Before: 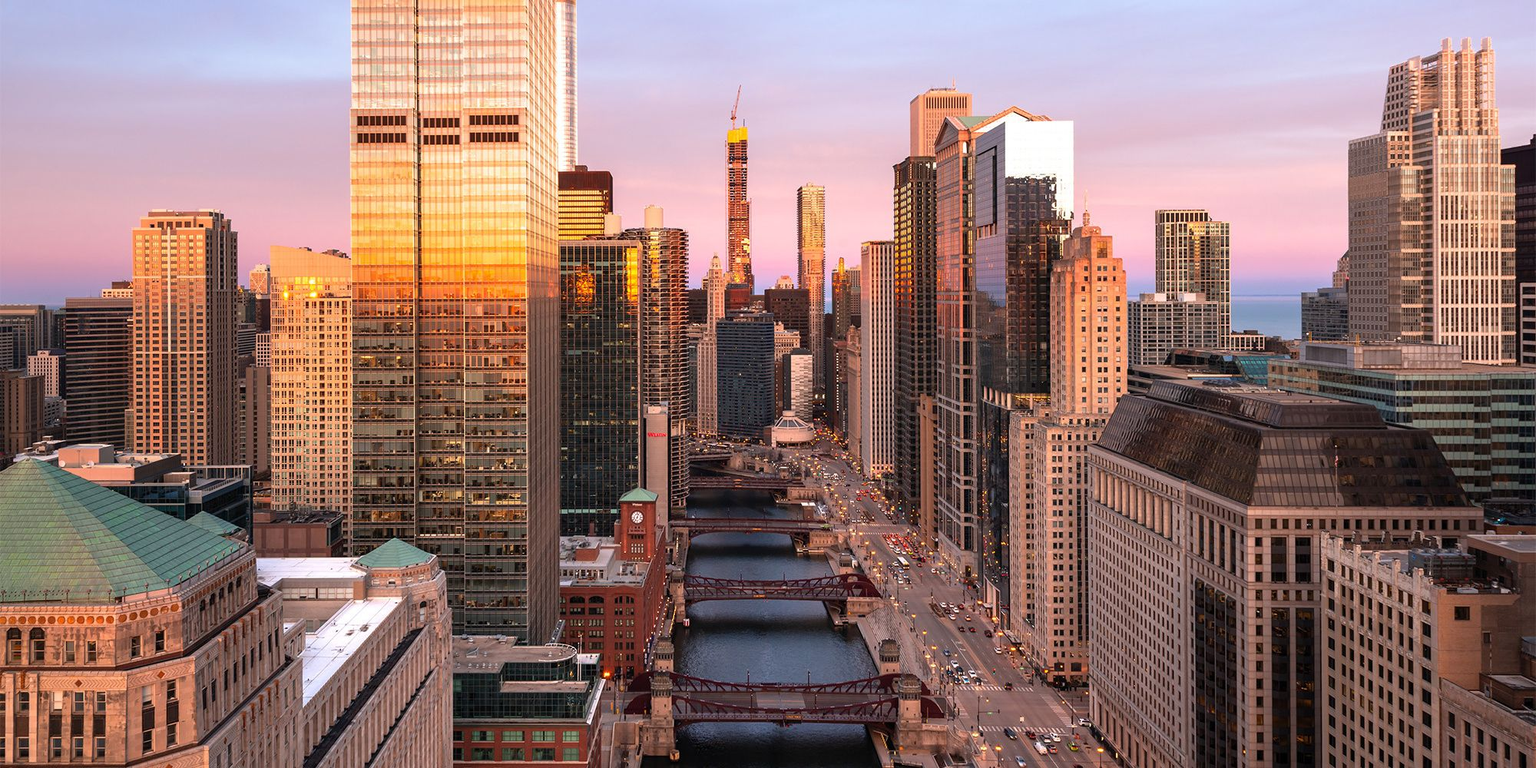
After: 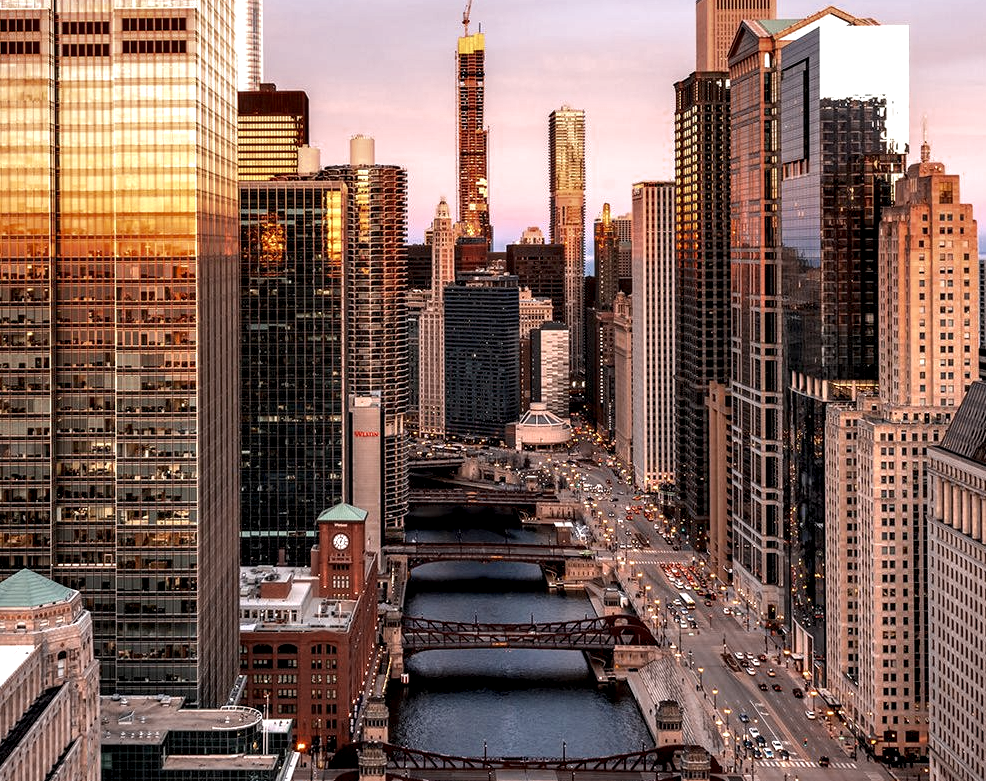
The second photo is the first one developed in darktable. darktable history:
color zones: curves: ch0 [(0, 0.5) (0.125, 0.4) (0.25, 0.5) (0.375, 0.4) (0.5, 0.4) (0.625, 0.35) (0.75, 0.35) (0.875, 0.5)]; ch1 [(0, 0.35) (0.125, 0.45) (0.25, 0.35) (0.375, 0.35) (0.5, 0.35) (0.625, 0.35) (0.75, 0.45) (0.875, 0.35)]; ch2 [(0, 0.6) (0.125, 0.5) (0.25, 0.5) (0.375, 0.6) (0.5, 0.6) (0.625, 0.5) (0.75, 0.5) (0.875, 0.5)]
crop and rotate: angle 0.02°, left 24.457%, top 13.257%, right 26.177%, bottom 8.523%
local contrast: highlights 81%, shadows 57%, detail 175%, midtone range 0.599
